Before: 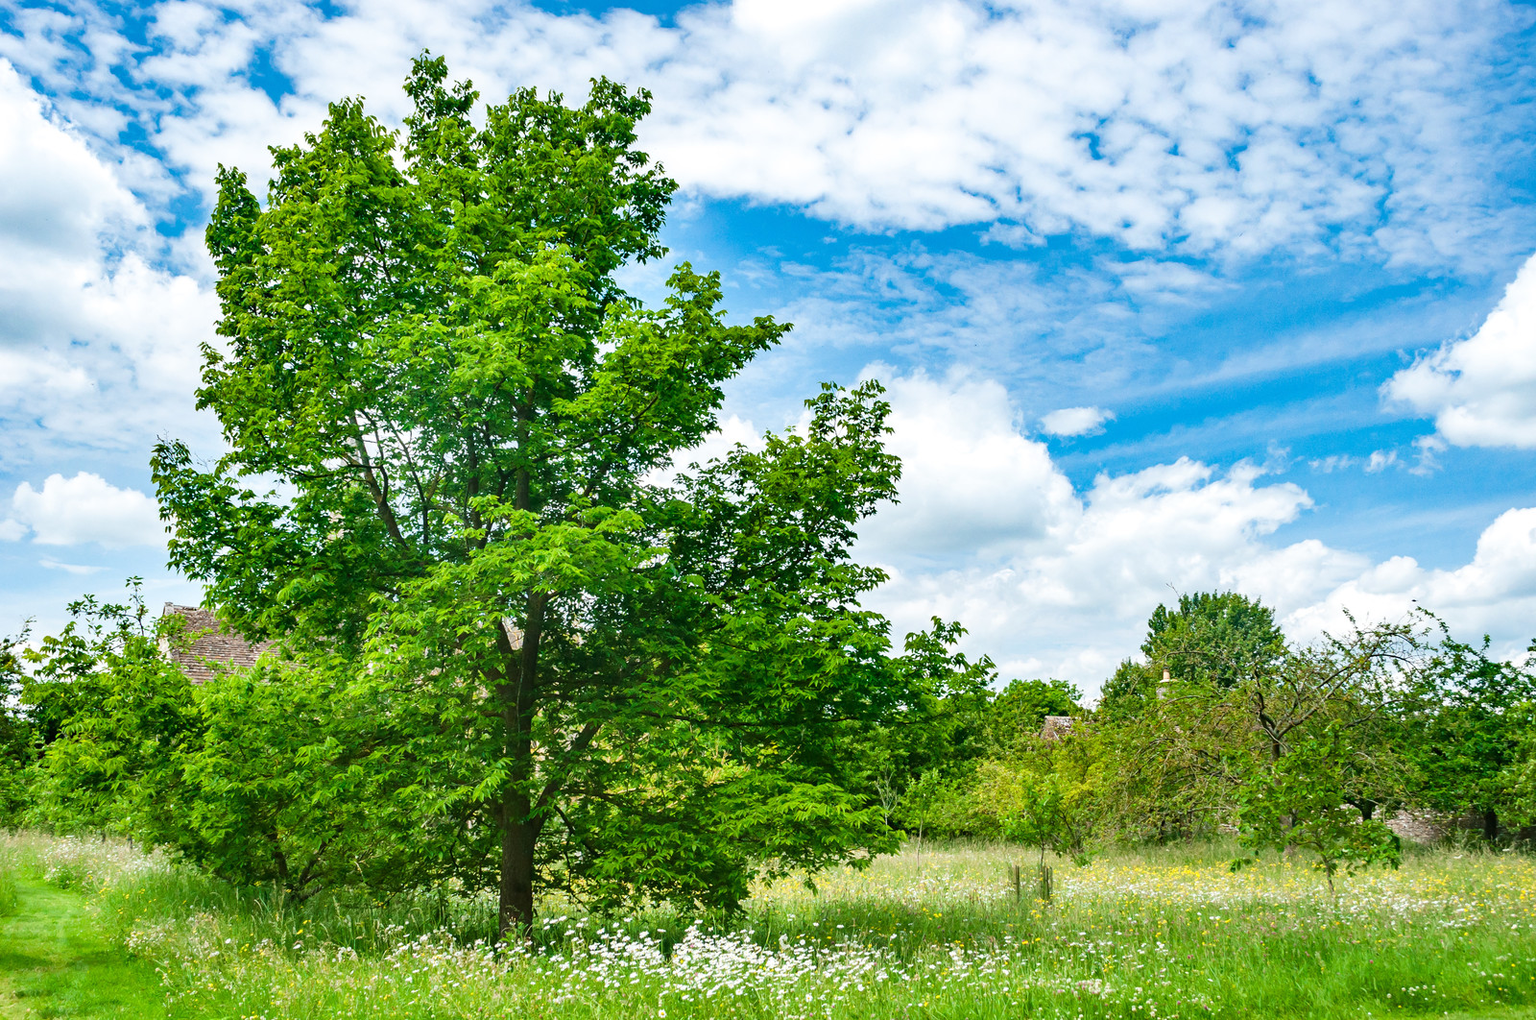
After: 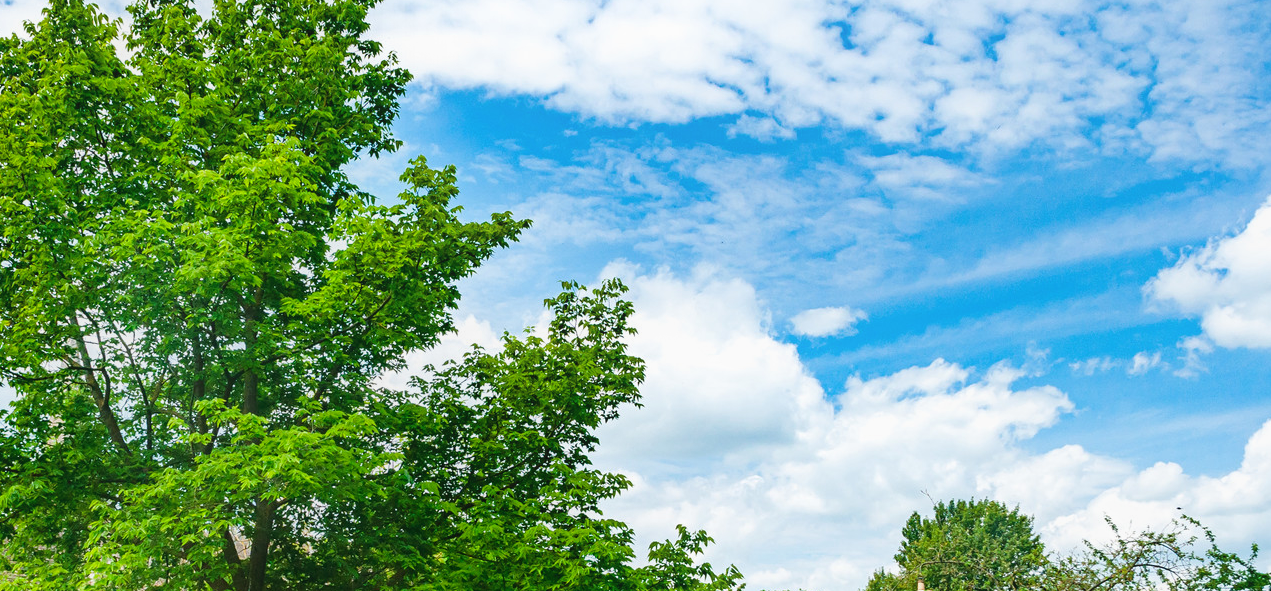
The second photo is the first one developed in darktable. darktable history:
contrast equalizer: y [[0.439, 0.44, 0.442, 0.457, 0.493, 0.498], [0.5 ×6], [0.5 ×6], [0 ×6], [0 ×6]], mix 0.59
crop: left 18.38%, top 11.092%, right 2.134%, bottom 33.217%
